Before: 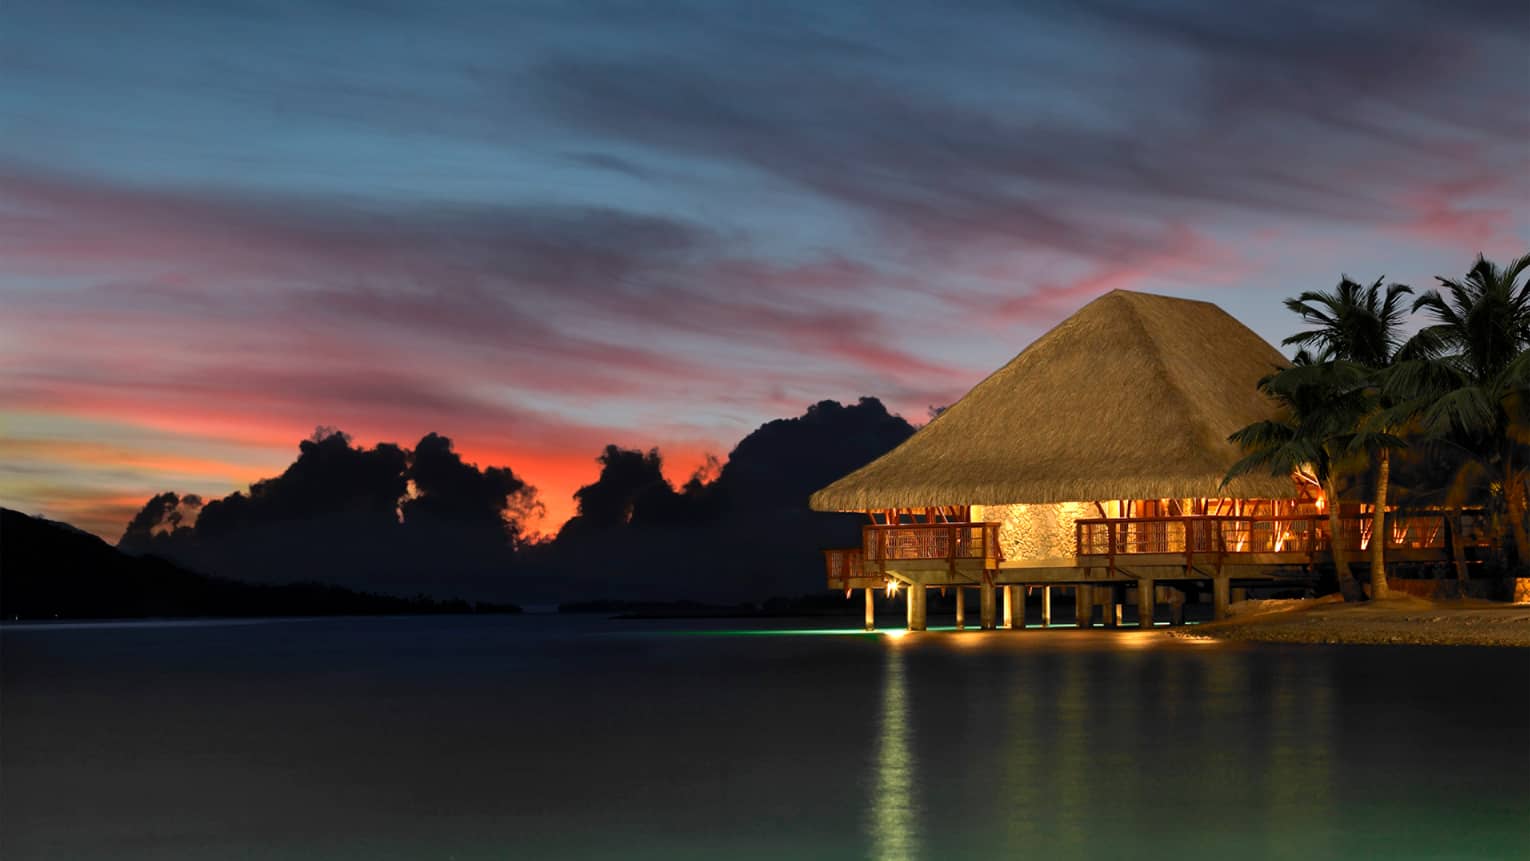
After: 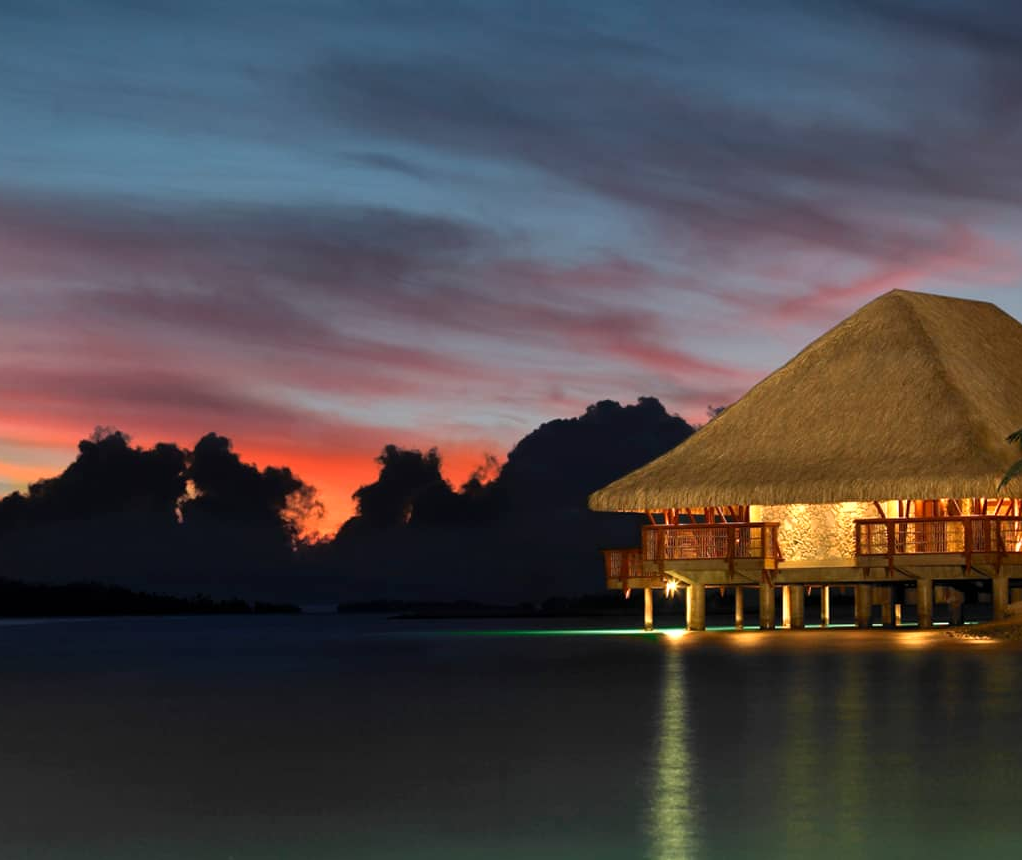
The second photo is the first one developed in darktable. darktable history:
shadows and highlights: shadows -0.537, highlights 40.41
crop and rotate: left 14.503%, right 18.689%
